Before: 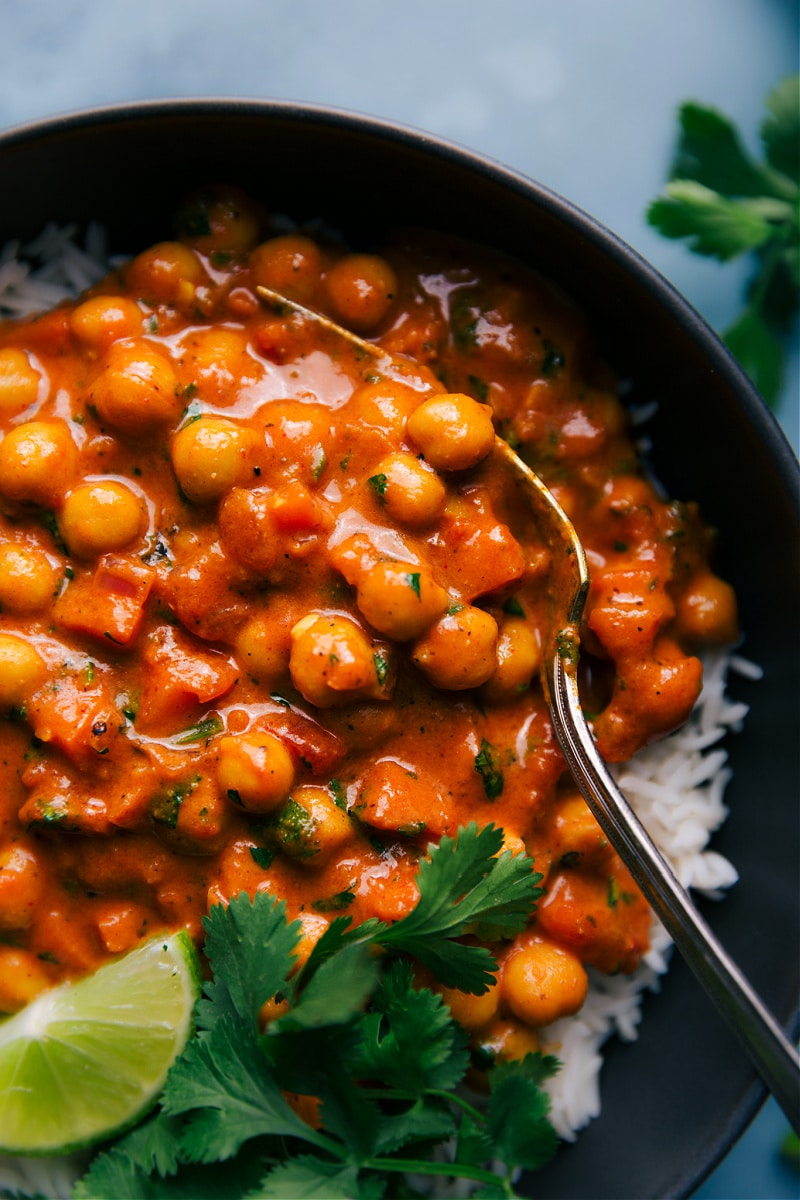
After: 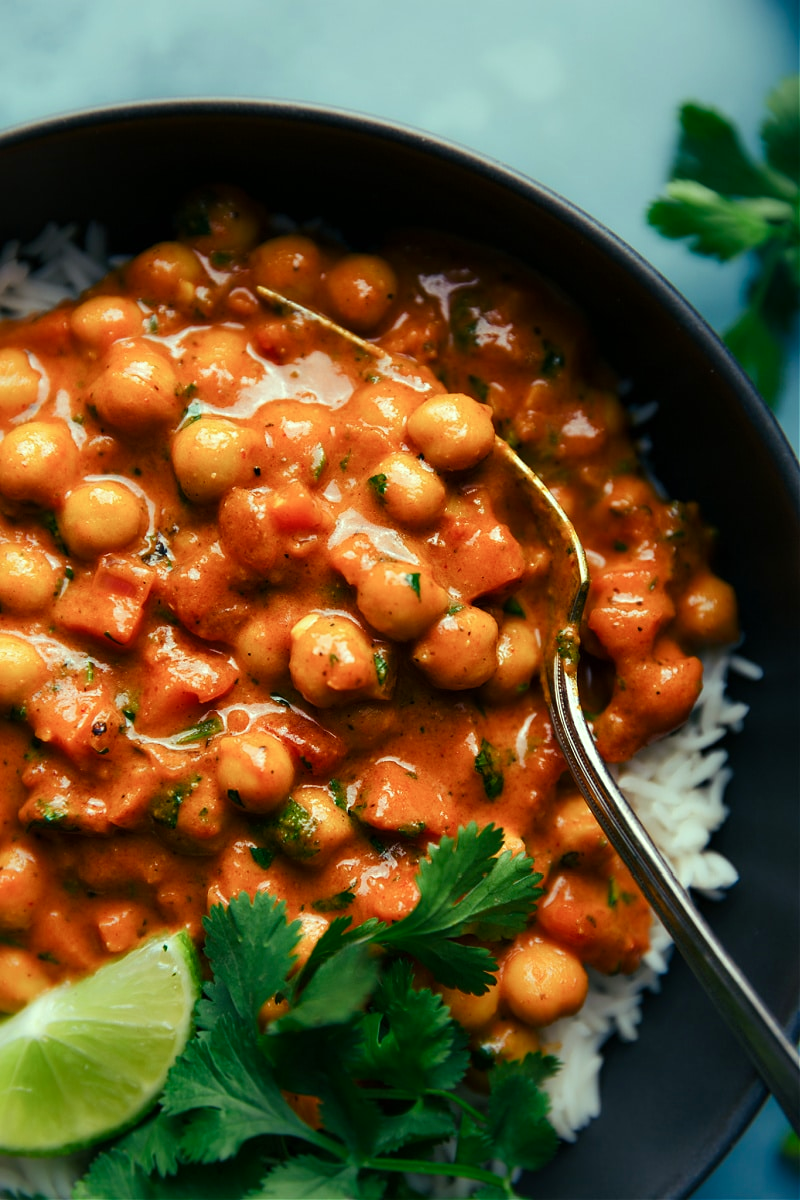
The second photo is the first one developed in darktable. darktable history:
color balance rgb: highlights gain › luminance 15.532%, highlights gain › chroma 7.116%, highlights gain › hue 126.31°, perceptual saturation grading › global saturation -0.08%, perceptual saturation grading › highlights -19.781%, perceptual saturation grading › shadows 19.451%
